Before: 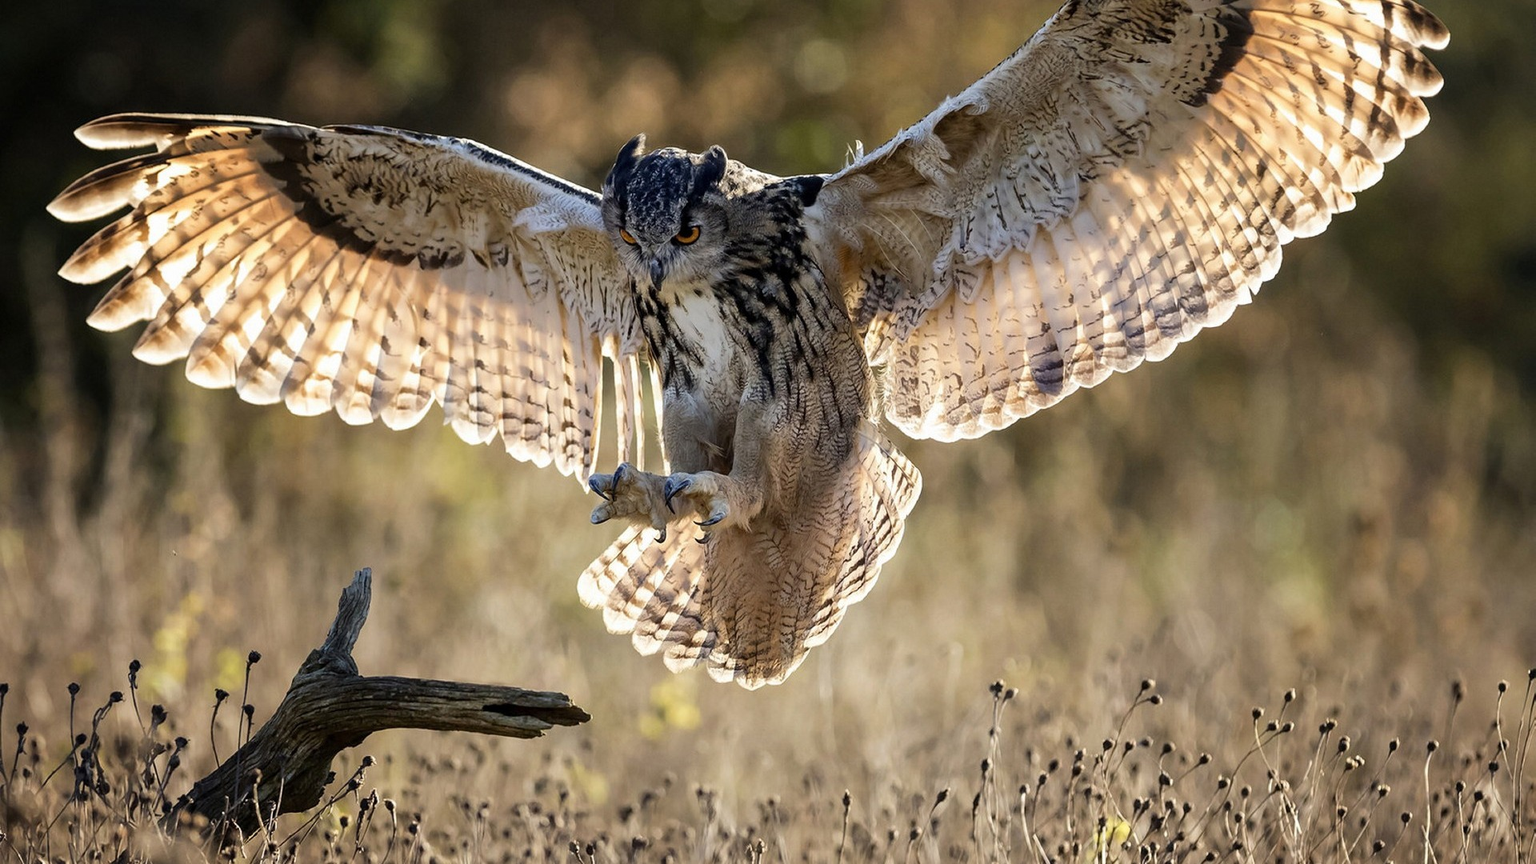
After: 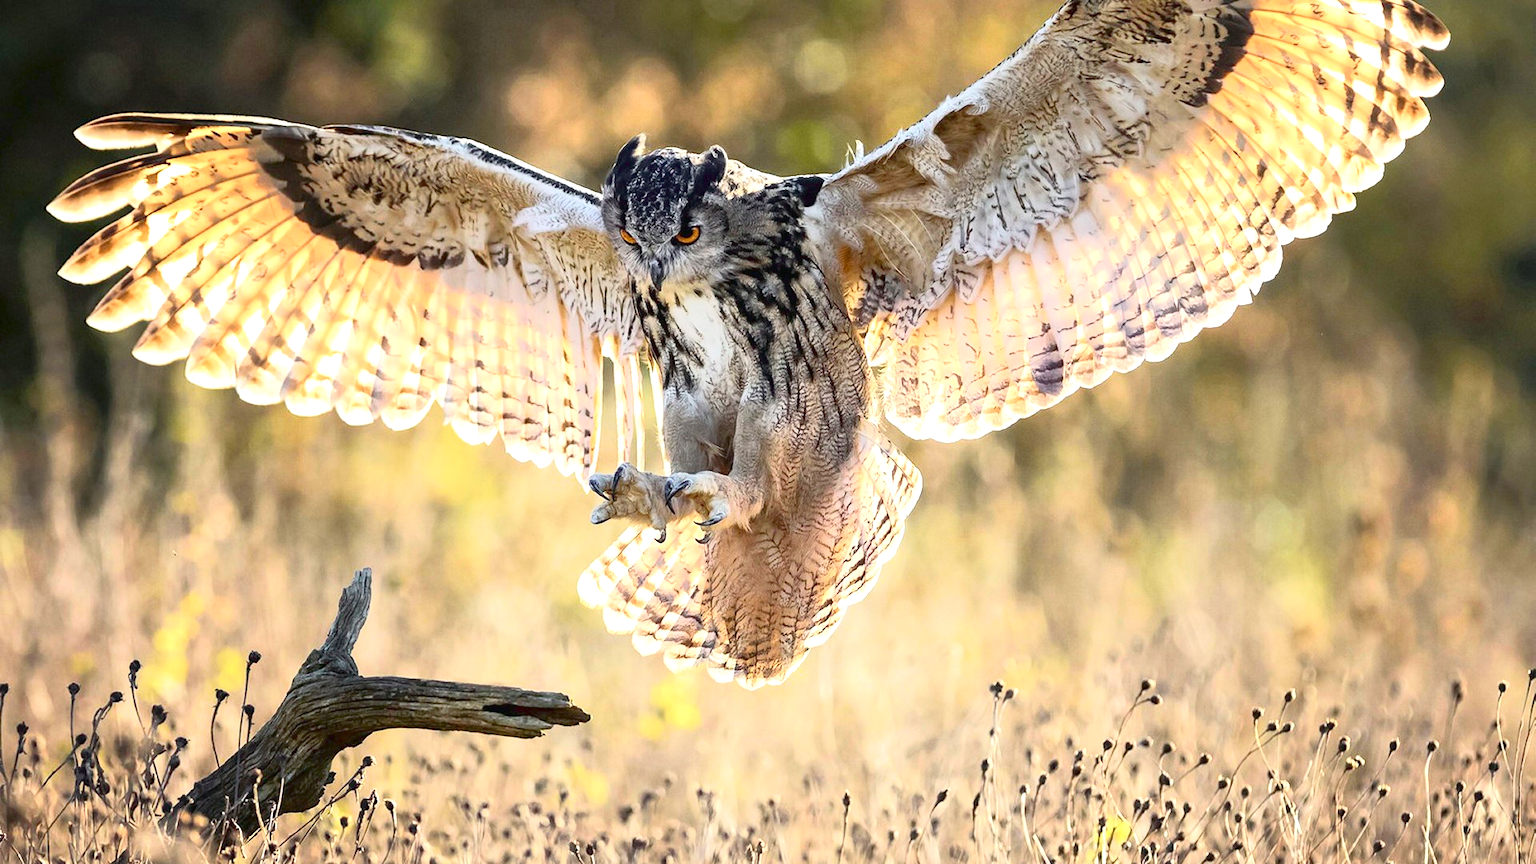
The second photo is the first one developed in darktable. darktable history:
tone curve: curves: ch0 [(0, 0.014) (0.17, 0.099) (0.398, 0.423) (0.728, 0.808) (0.877, 0.91) (0.99, 0.955)]; ch1 [(0, 0) (0.377, 0.325) (0.493, 0.491) (0.505, 0.504) (0.515, 0.515) (0.554, 0.575) (0.623, 0.643) (0.701, 0.718) (1, 1)]; ch2 [(0, 0) (0.423, 0.453) (0.481, 0.485) (0.501, 0.501) (0.531, 0.527) (0.586, 0.597) (0.663, 0.706) (0.717, 0.753) (1, 0.991)], color space Lab, independent channels
rgb curve: curves: ch0 [(0, 0) (0.072, 0.166) (0.217, 0.293) (0.414, 0.42) (1, 1)], compensate middle gray true, preserve colors basic power
exposure: black level correction 0, exposure 1 EV, compensate exposure bias true, compensate highlight preservation false
